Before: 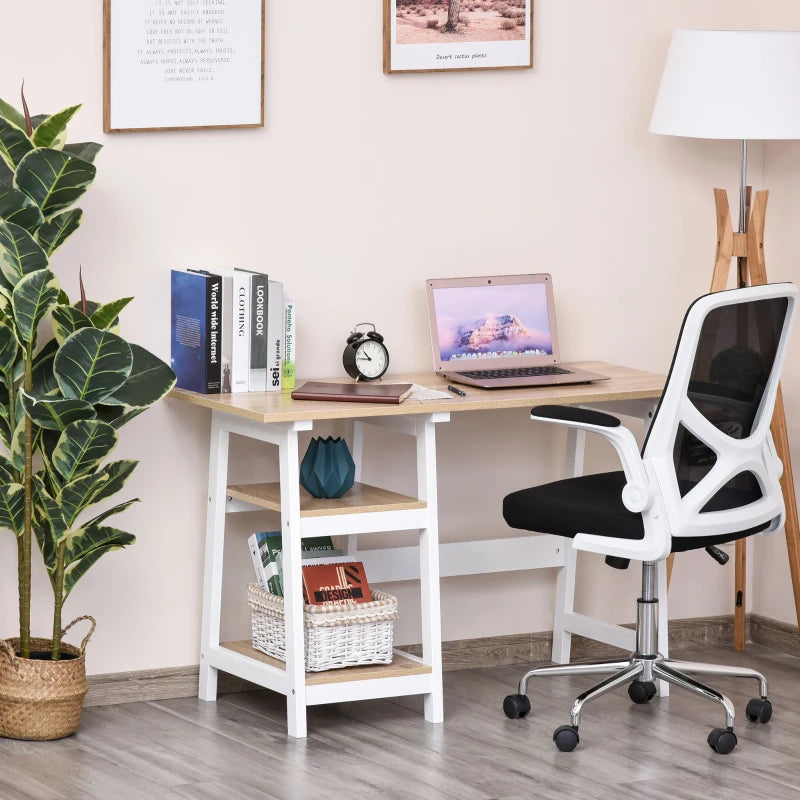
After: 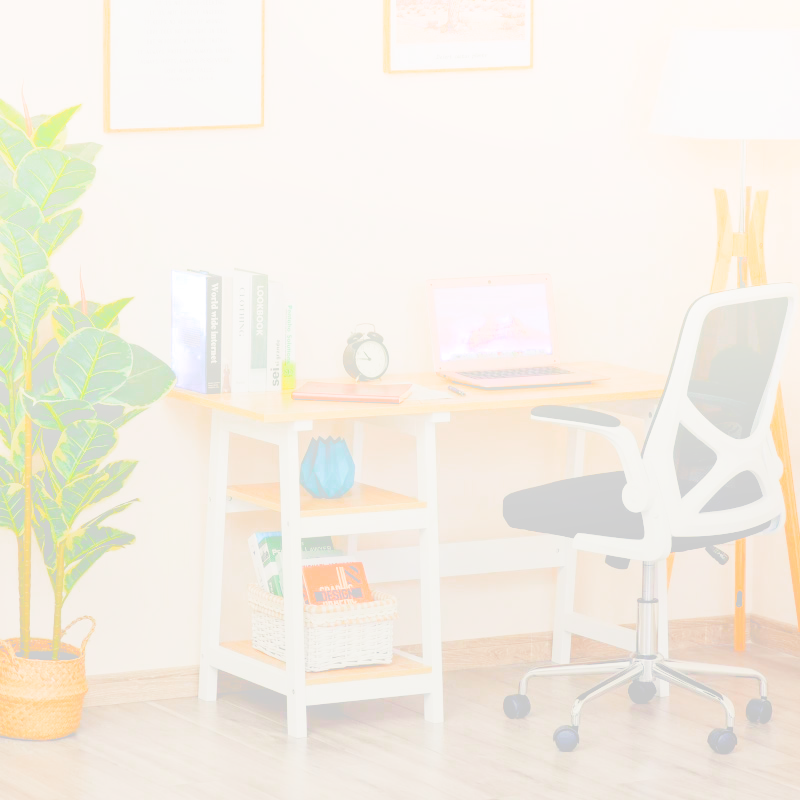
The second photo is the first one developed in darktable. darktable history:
bloom: size 70%, threshold 25%, strength 70%
color balance rgb: shadows lift › chroma 2%, shadows lift › hue 217.2°, power › chroma 0.25%, power › hue 60°, highlights gain › chroma 1.5%, highlights gain › hue 309.6°, global offset › luminance -0.5%, perceptual saturation grading › global saturation 15%, global vibrance 20%
shadows and highlights: shadows 52.42, soften with gaussian
split-toning: shadows › hue 226.8°, shadows › saturation 0.84
filmic rgb: middle gray luminance 30%, black relative exposure -9 EV, white relative exposure 7 EV, threshold 6 EV, target black luminance 0%, hardness 2.94, latitude 2.04%, contrast 0.963, highlights saturation mix 5%, shadows ↔ highlights balance 12.16%, add noise in highlights 0, preserve chrominance no, color science v3 (2019), use custom middle-gray values true, iterations of high-quality reconstruction 0, contrast in highlights soft, enable highlight reconstruction true
